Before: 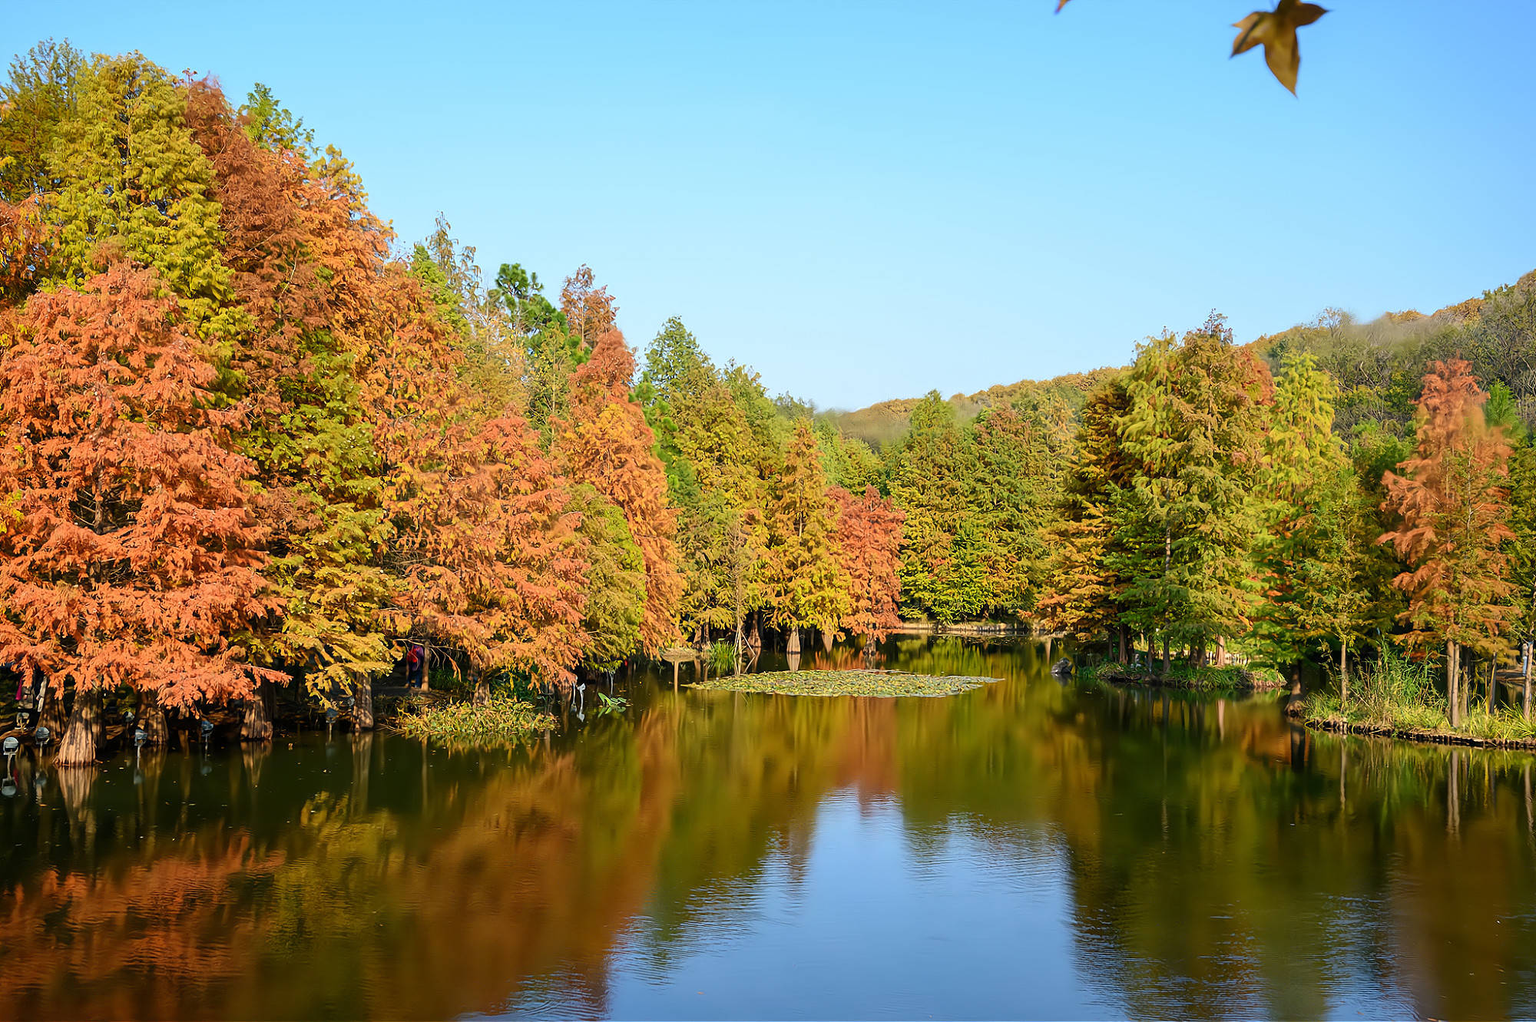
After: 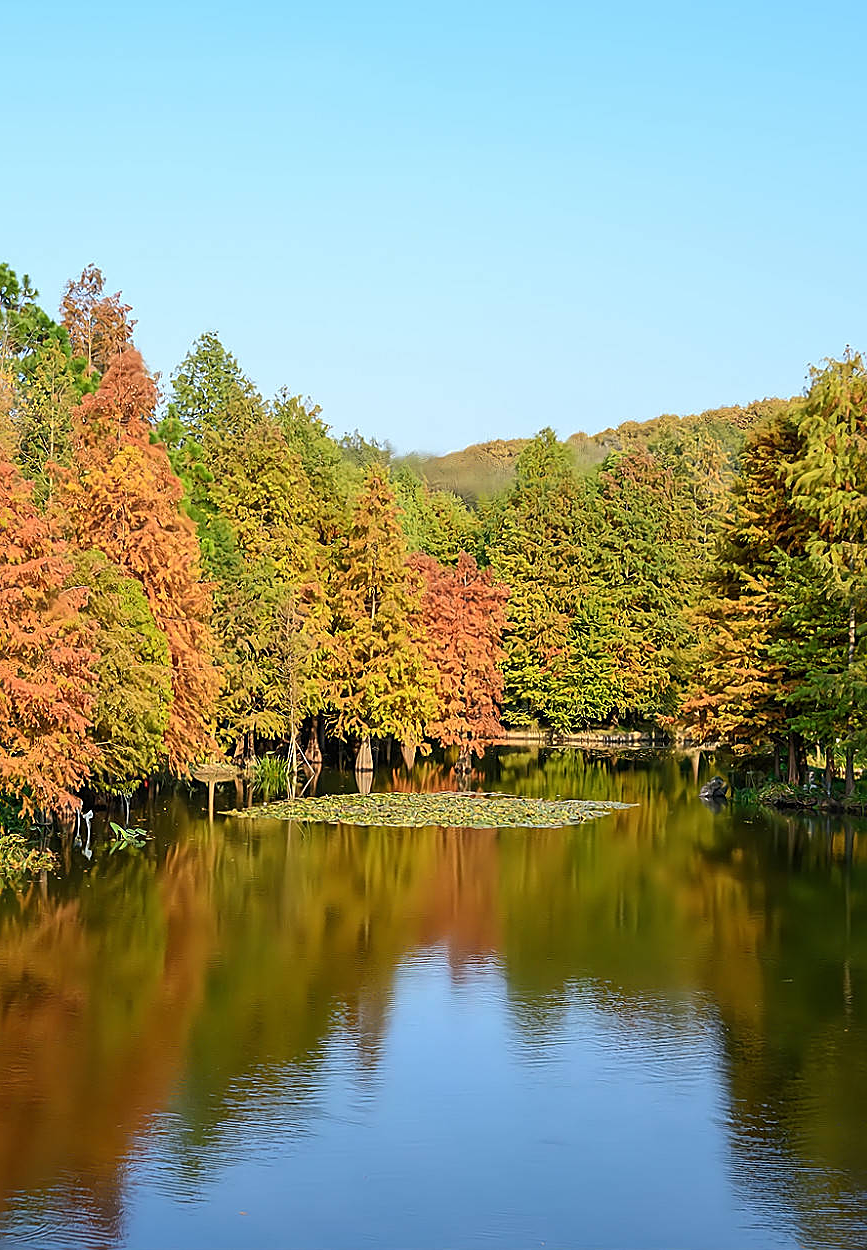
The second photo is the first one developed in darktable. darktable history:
sharpen: on, module defaults
crop: left 33.452%, top 6.025%, right 23.155%
